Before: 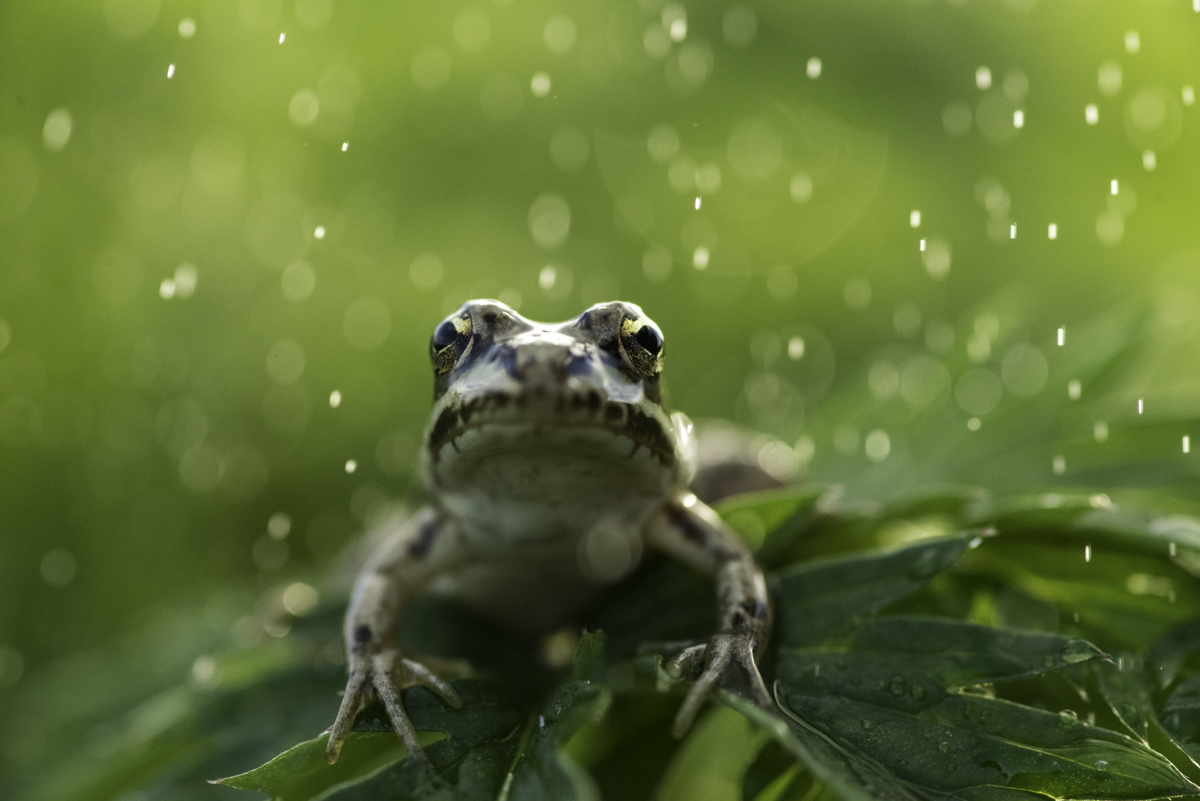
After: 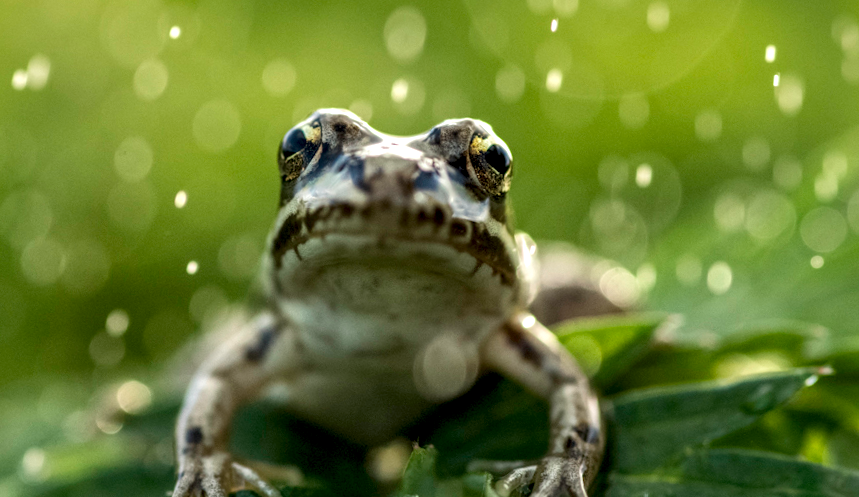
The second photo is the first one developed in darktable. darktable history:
shadows and highlights: on, module defaults
local contrast: highlights 12%, shadows 38%, detail 183%, midtone range 0.471
crop and rotate: angle -3.37°, left 9.79%, top 20.73%, right 12.42%, bottom 11.82%
